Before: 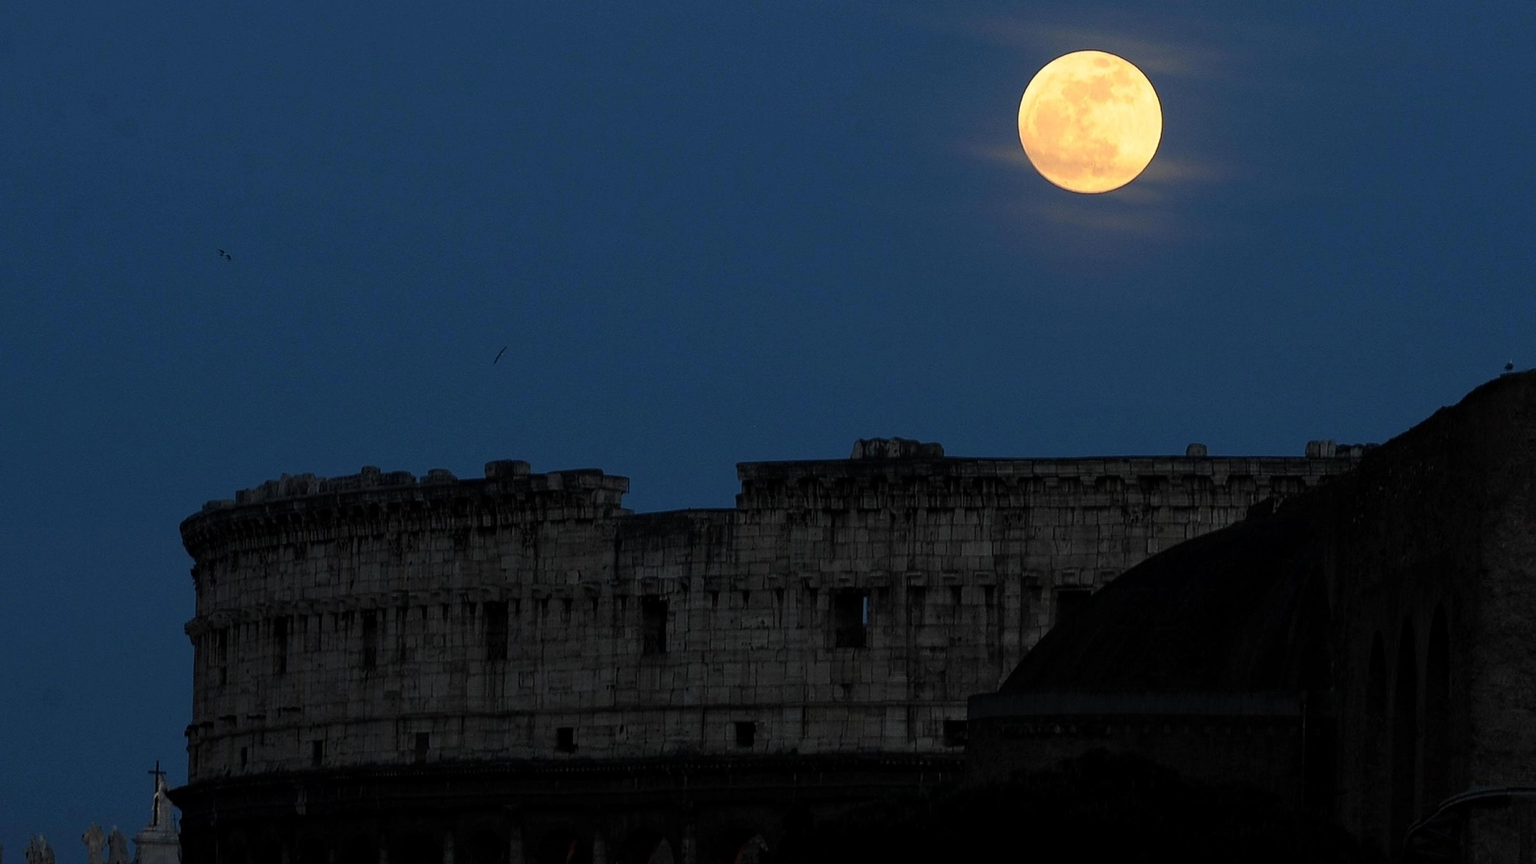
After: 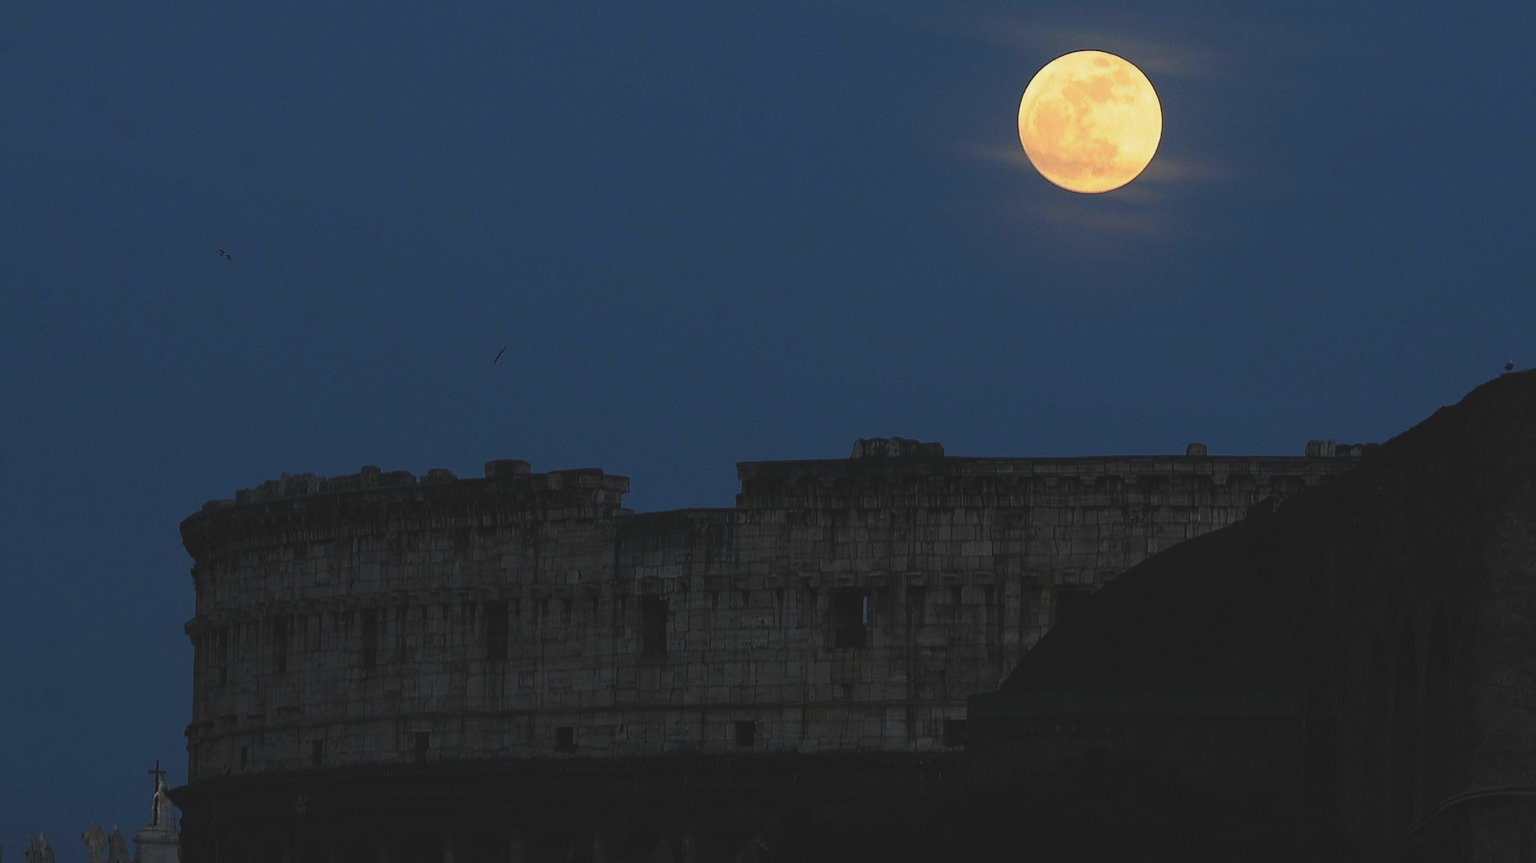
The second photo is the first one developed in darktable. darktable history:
exposure: black level correction -0.014, exposure -0.185 EV, compensate highlight preservation false
